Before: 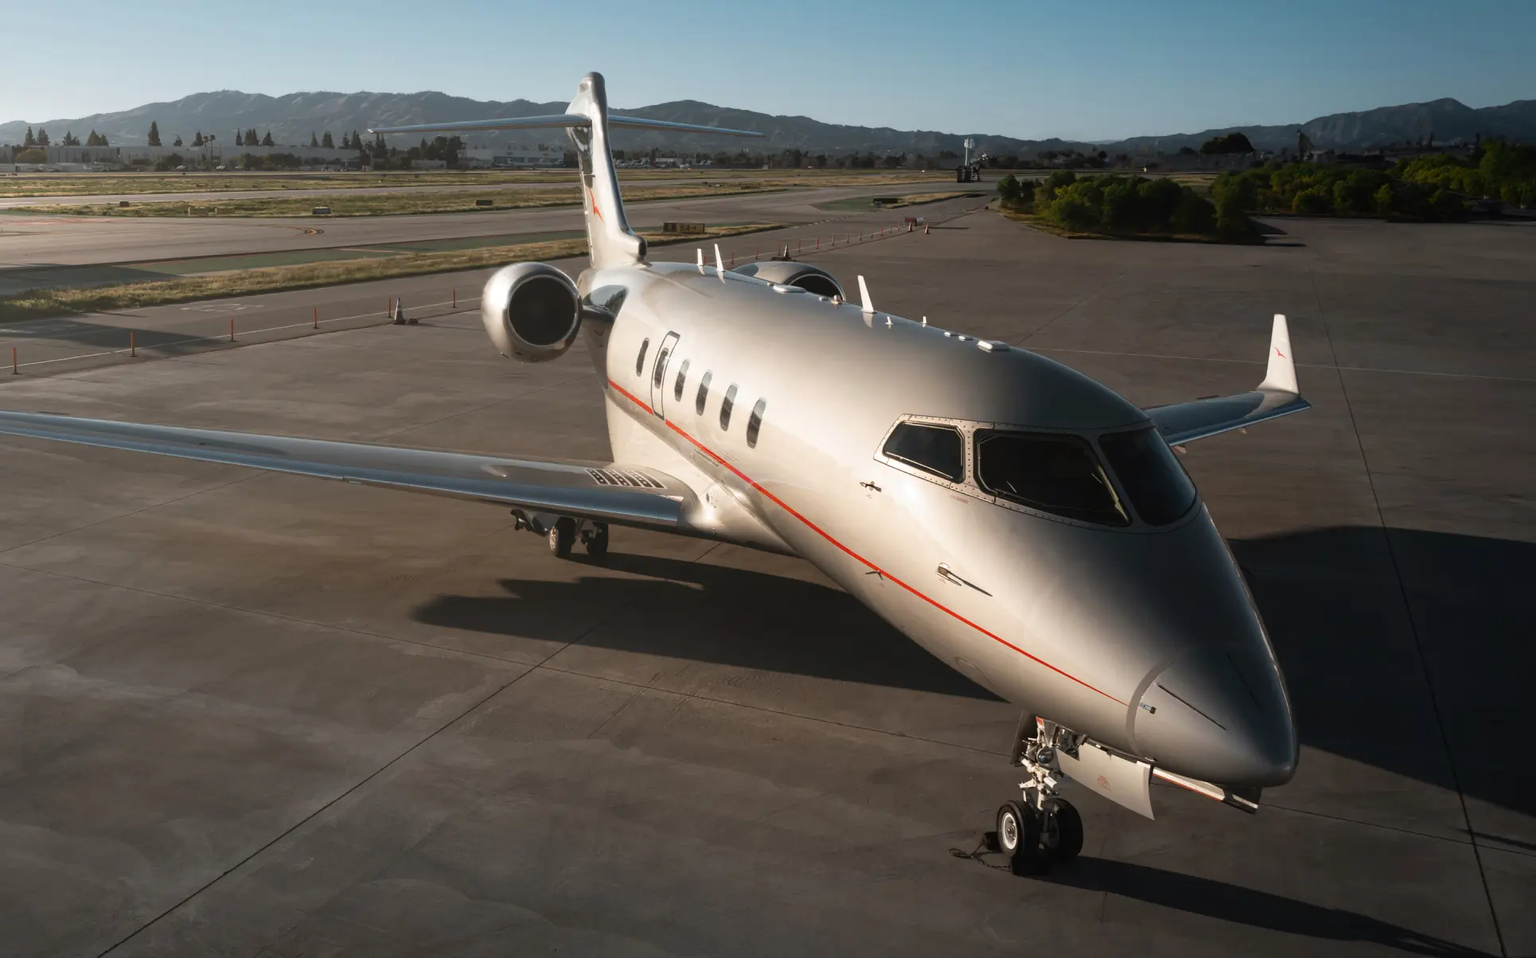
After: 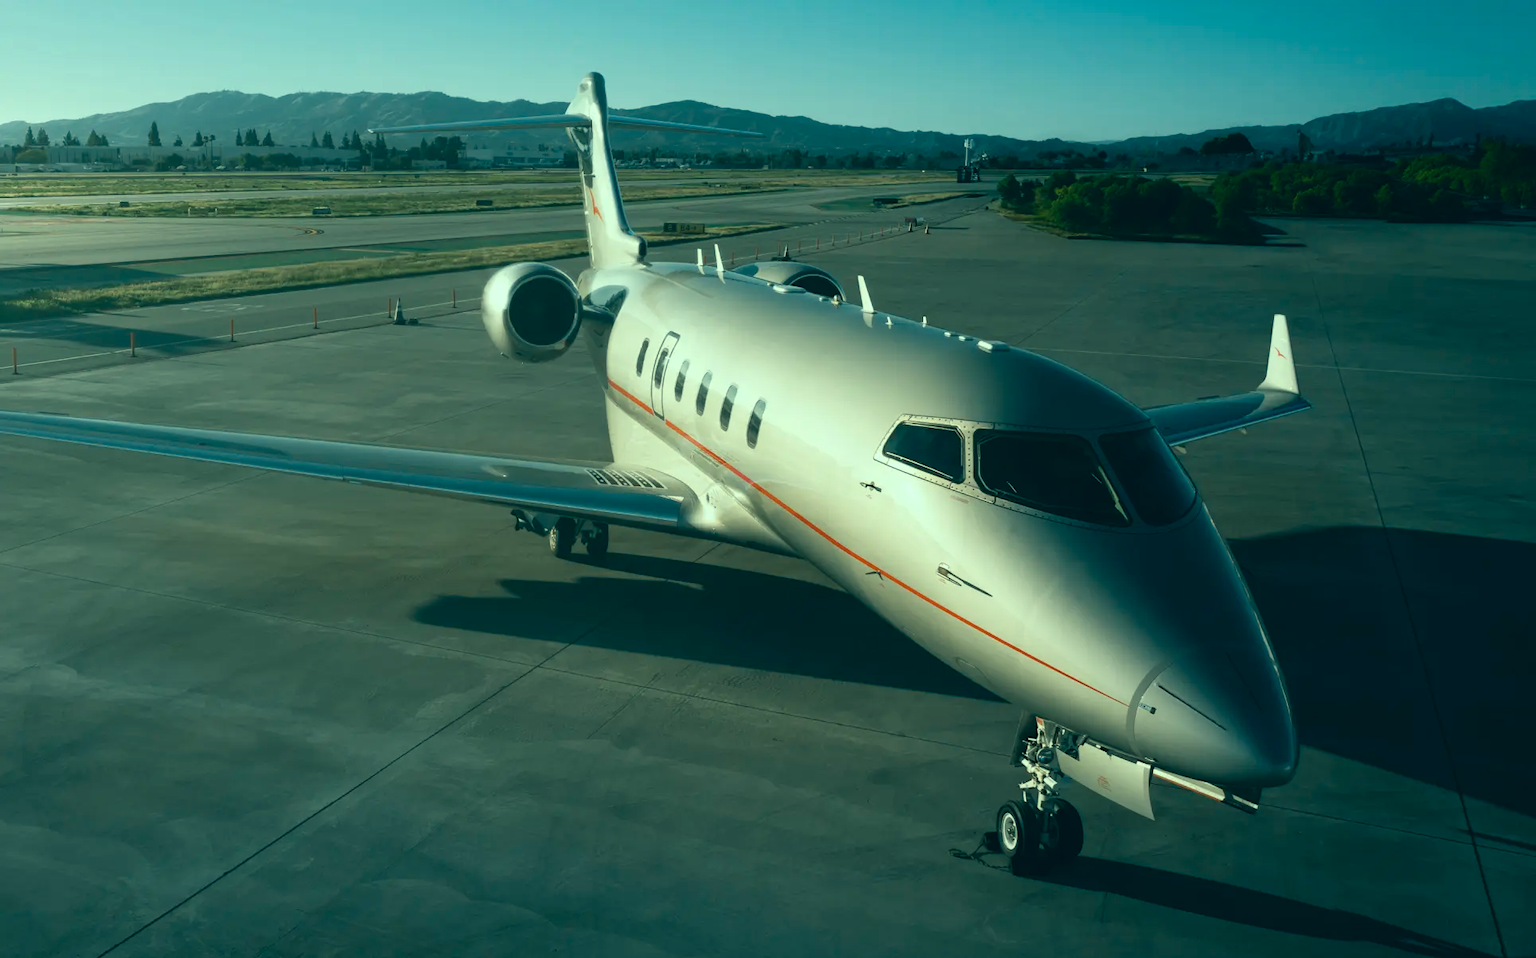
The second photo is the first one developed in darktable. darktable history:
color correction: highlights a* -19.63, highlights b* 9.8, shadows a* -20.89, shadows b* -11.47
